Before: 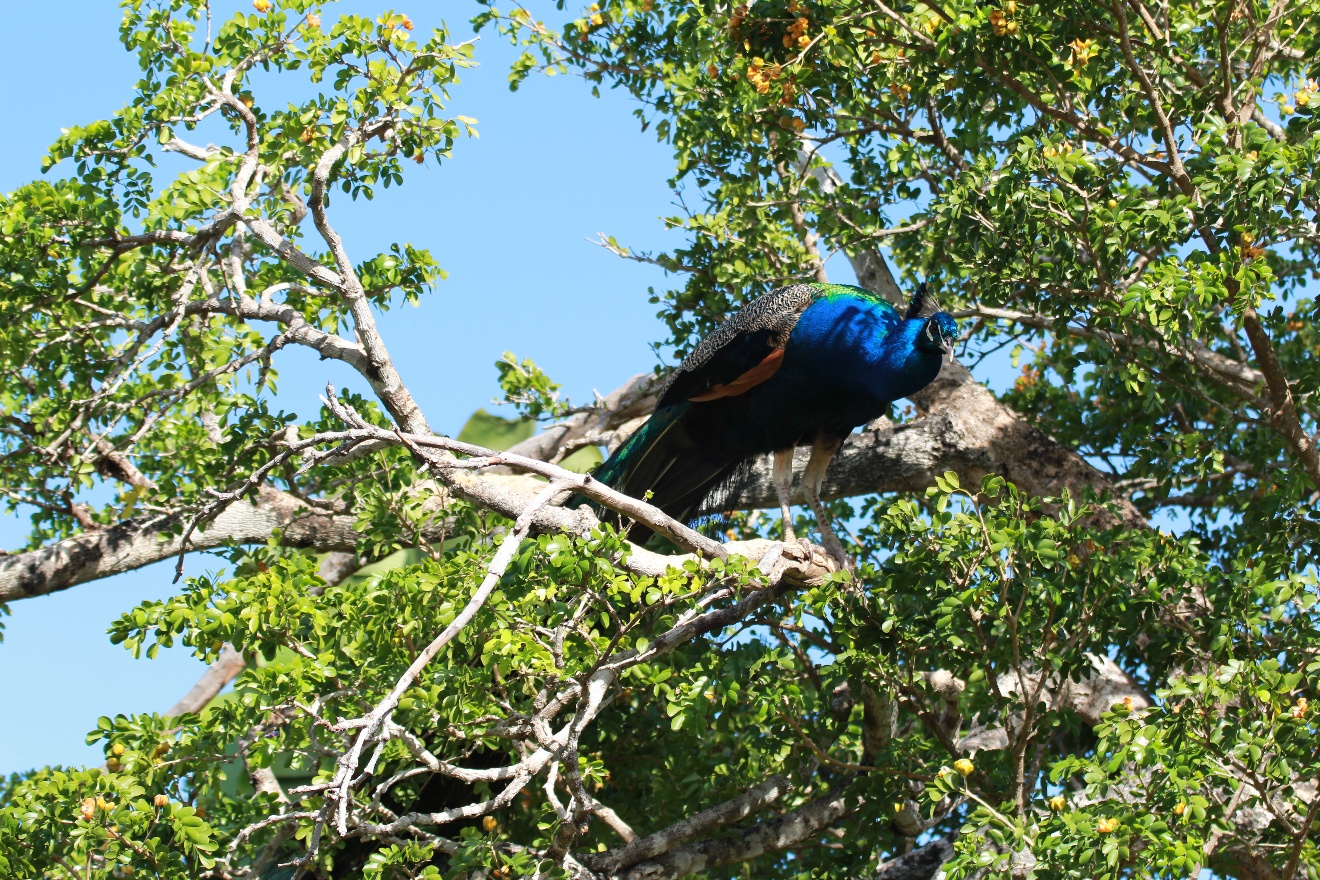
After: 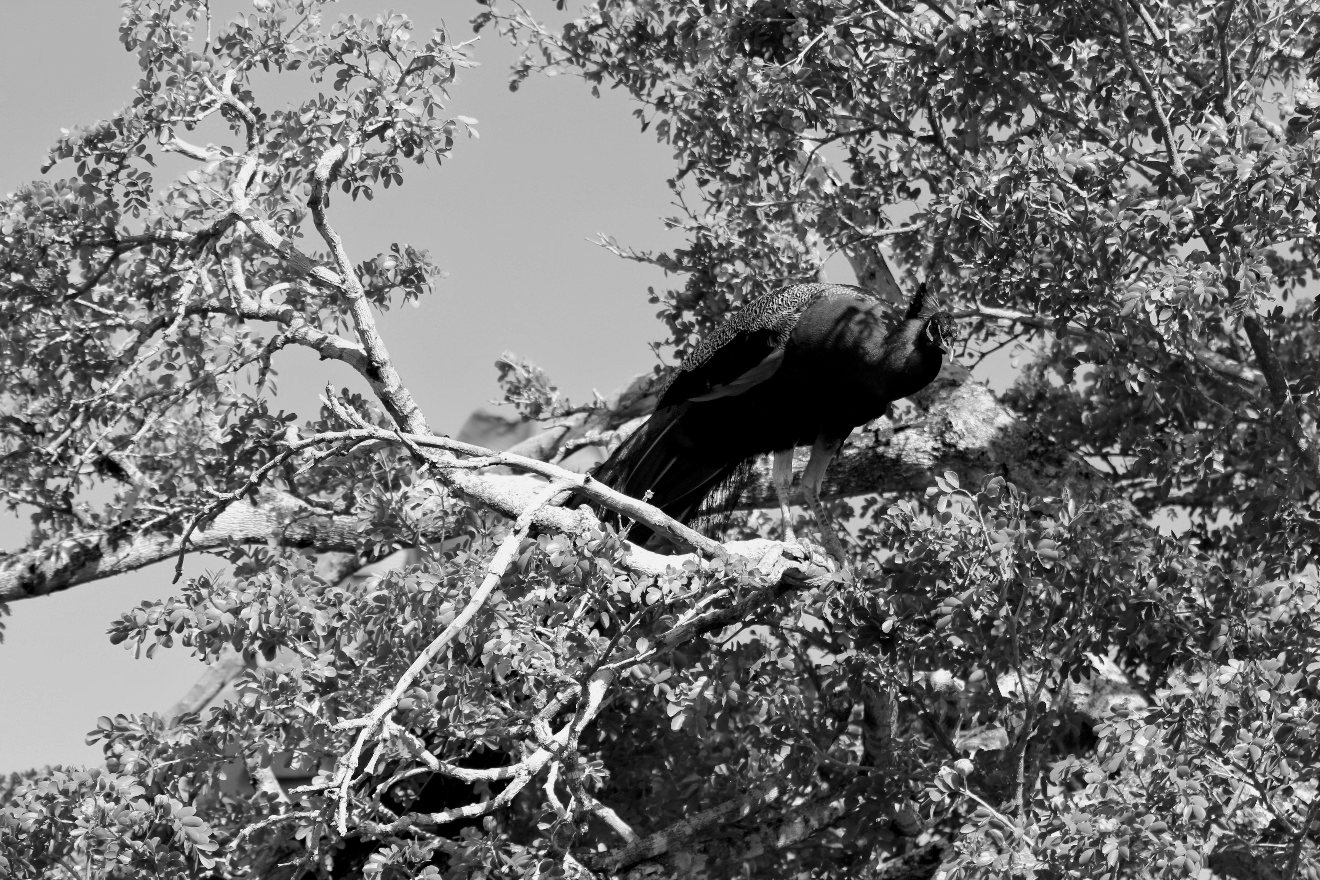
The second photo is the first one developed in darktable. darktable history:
monochrome: a 73.58, b 64.21
velvia: on, module defaults
exposure: black level correction 0.005, exposure 0.014 EV, compensate highlight preservation false
haze removal: strength 0.29, distance 0.25, compatibility mode true, adaptive false
